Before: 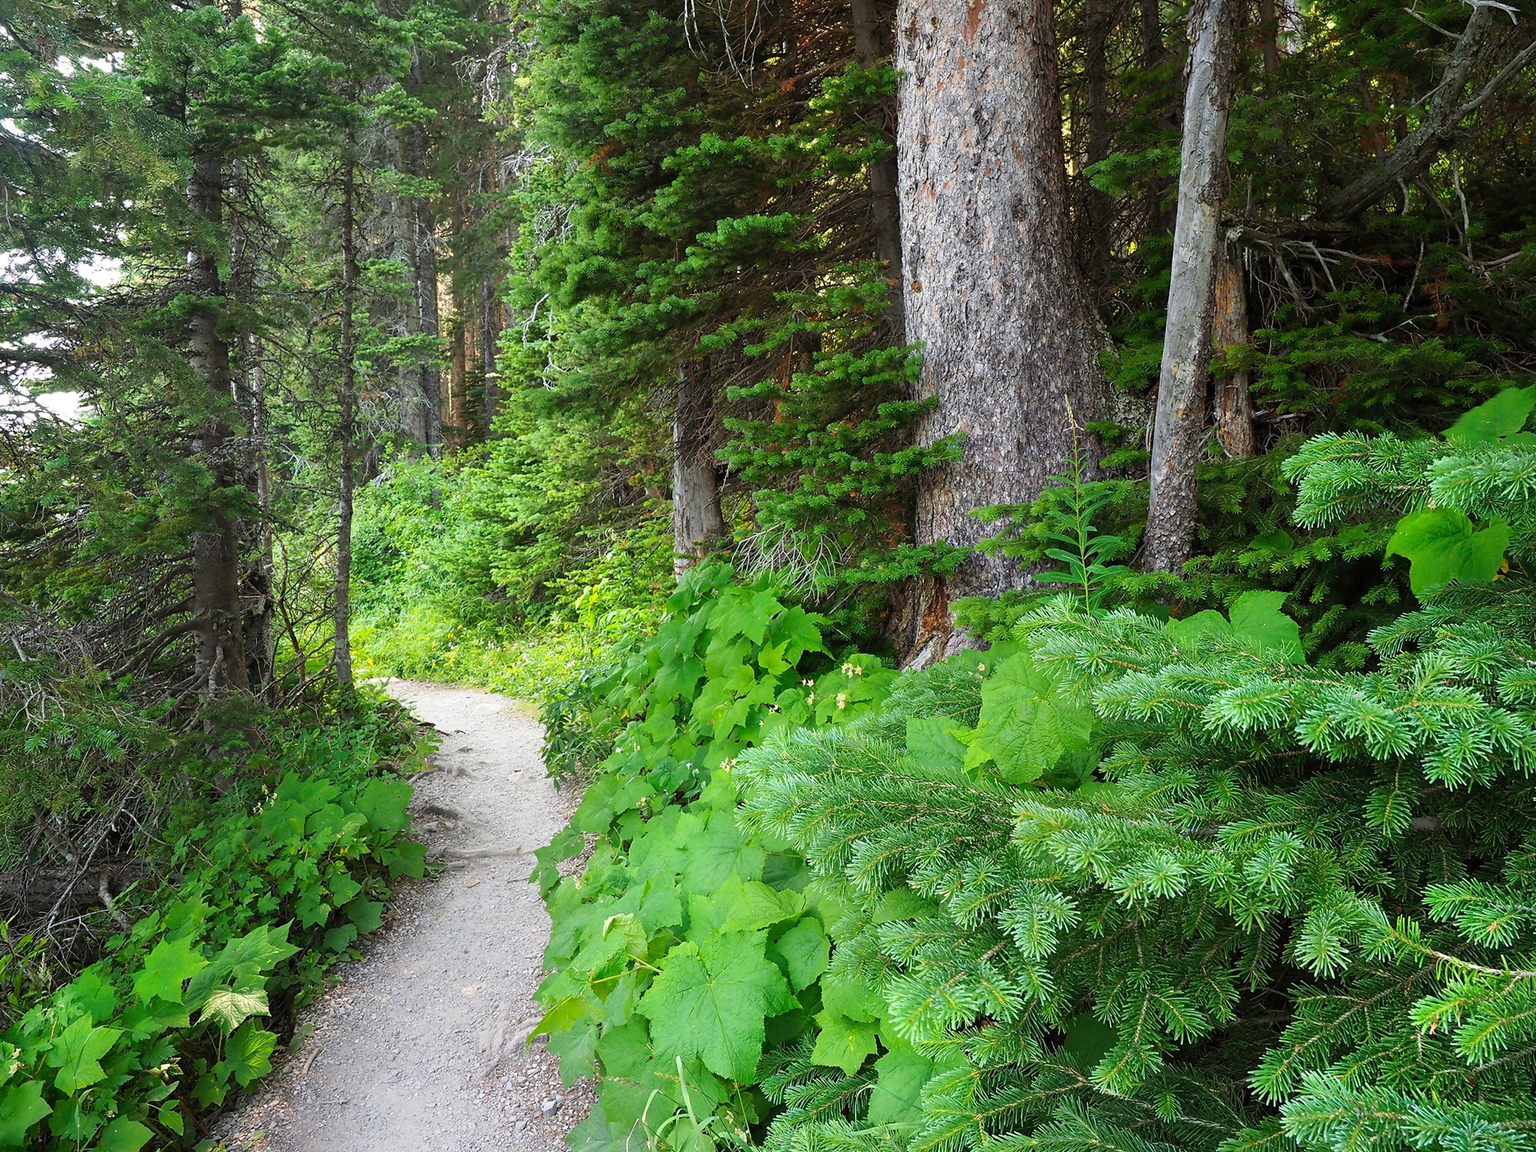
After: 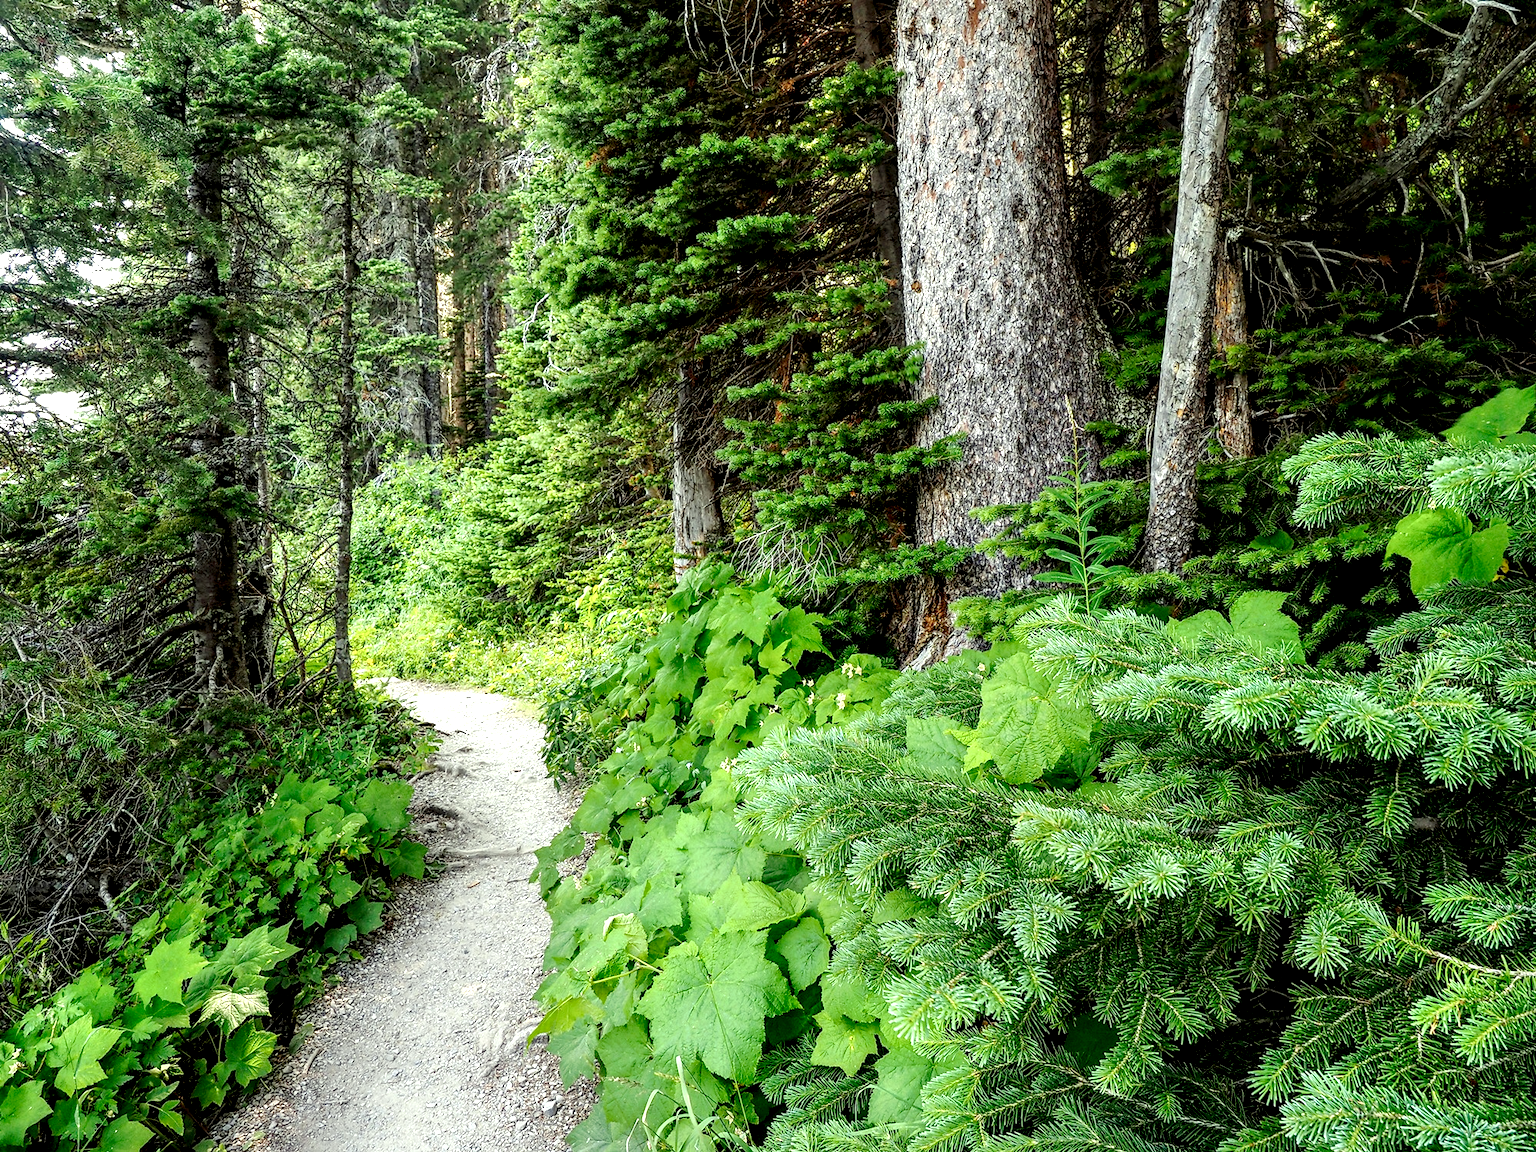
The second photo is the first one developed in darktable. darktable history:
local contrast: detail 203%
color correction: highlights a* -4.43, highlights b* 6.36
tone curve: curves: ch0 [(0, 0) (0.003, 0.006) (0.011, 0.014) (0.025, 0.024) (0.044, 0.035) (0.069, 0.046) (0.1, 0.074) (0.136, 0.115) (0.177, 0.161) (0.224, 0.226) (0.277, 0.293) (0.335, 0.364) (0.399, 0.441) (0.468, 0.52) (0.543, 0.58) (0.623, 0.657) (0.709, 0.72) (0.801, 0.794) (0.898, 0.883) (1, 1)], preserve colors none
tone equalizer: edges refinement/feathering 500, mask exposure compensation -1.57 EV, preserve details no
